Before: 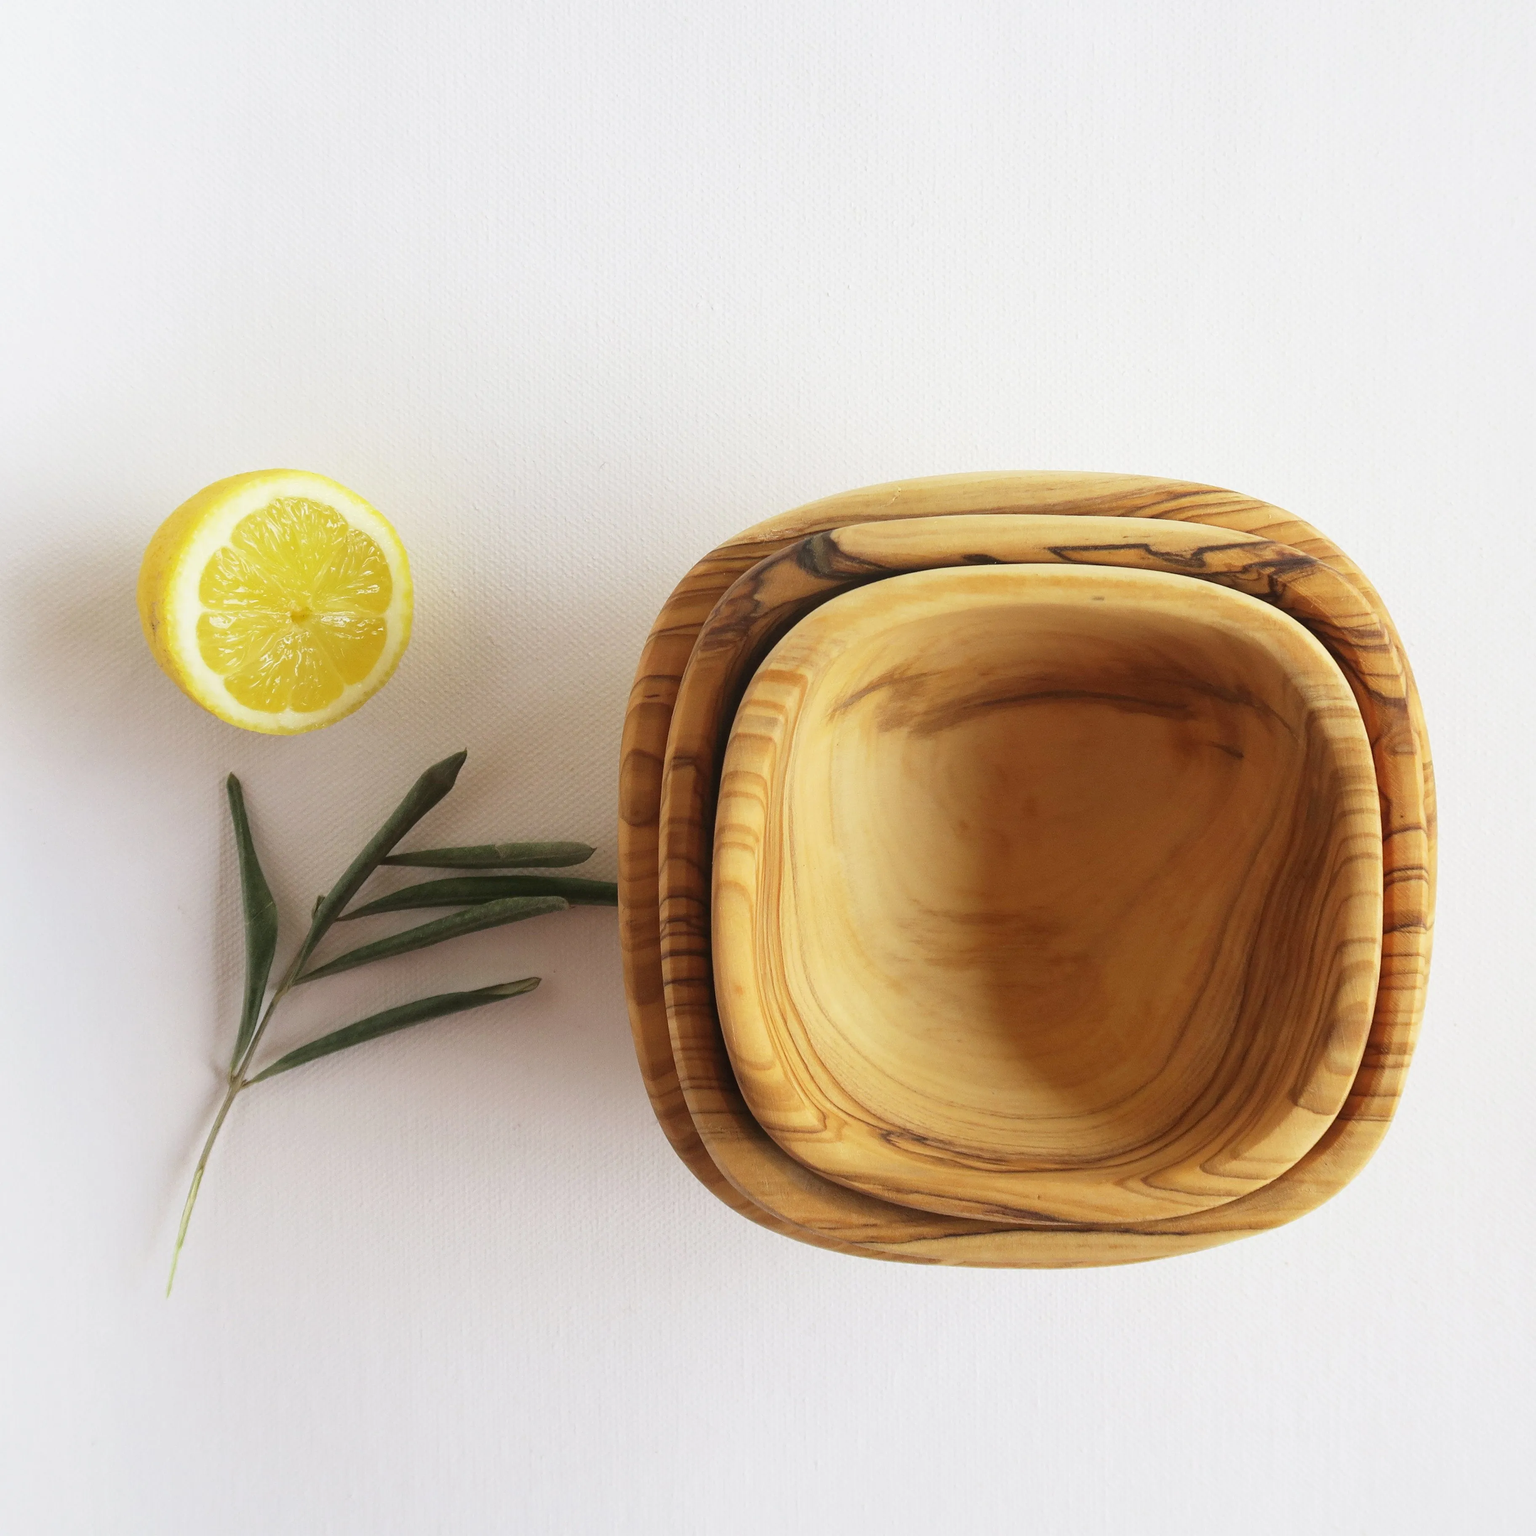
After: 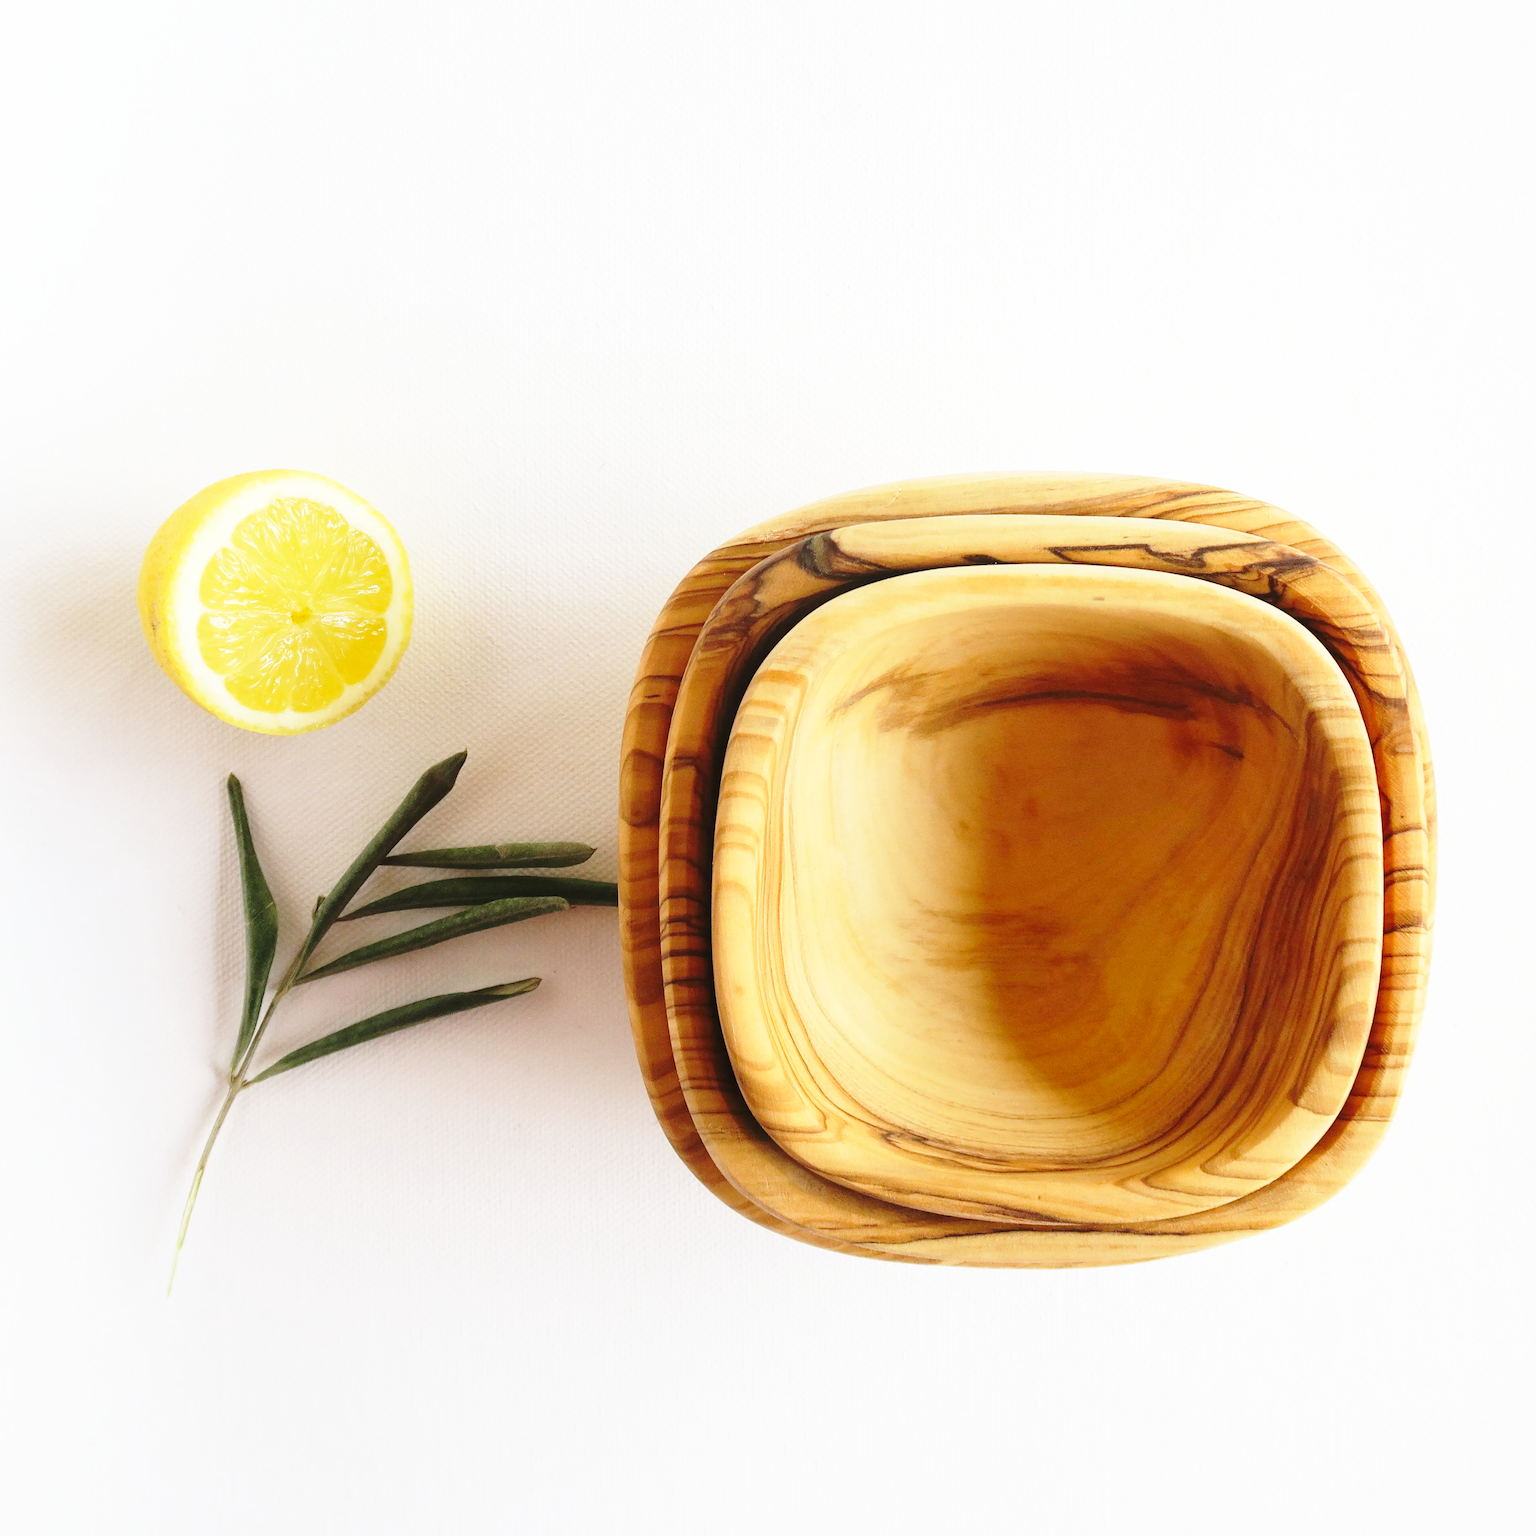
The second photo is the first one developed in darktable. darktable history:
tone equalizer: edges refinement/feathering 500, mask exposure compensation -1.57 EV, preserve details no
base curve: curves: ch0 [(0, 0) (0.036, 0.037) (0.121, 0.228) (0.46, 0.76) (0.859, 0.983) (1, 1)], preserve colors none
